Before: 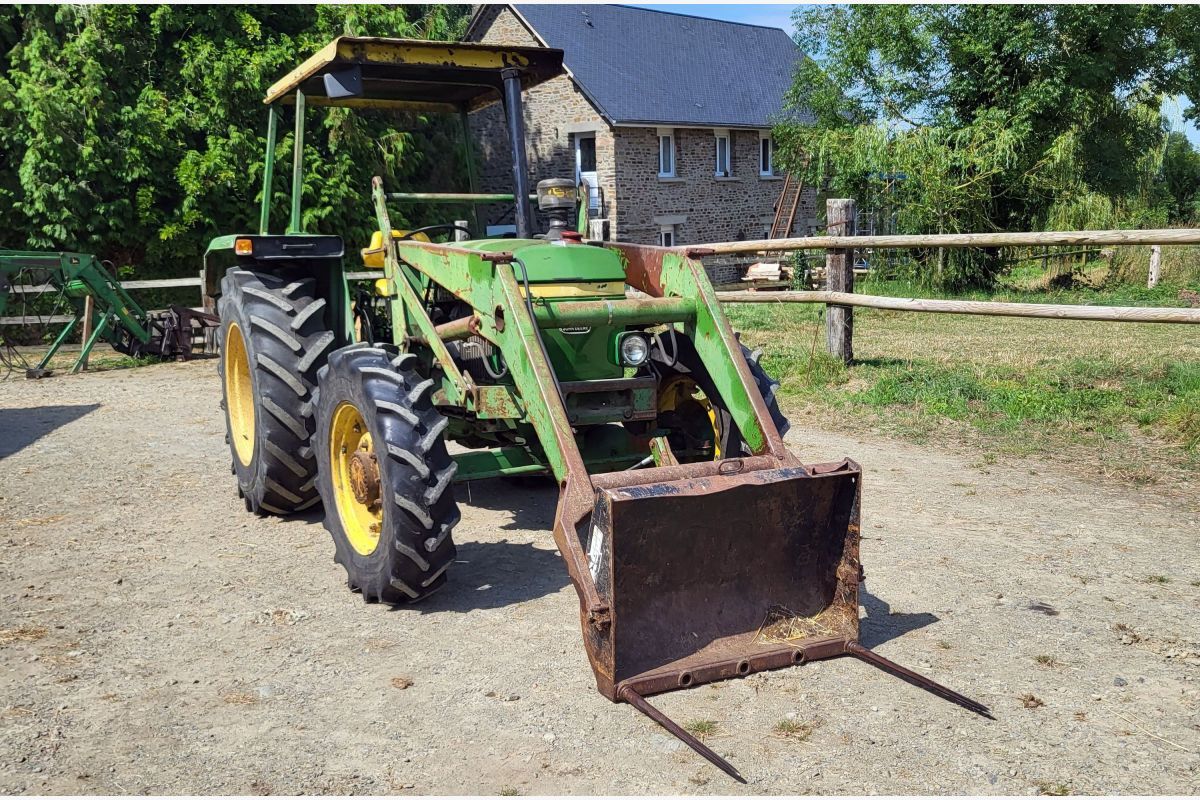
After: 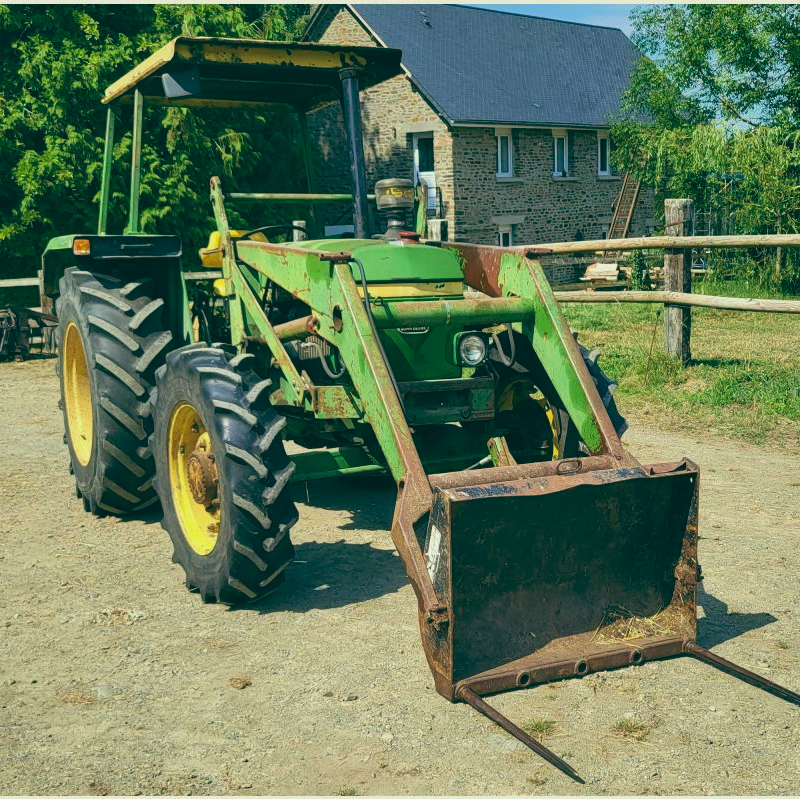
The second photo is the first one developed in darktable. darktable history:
crop and rotate: left 13.537%, right 19.796%
color balance: lift [1.005, 0.99, 1.007, 1.01], gamma [1, 1.034, 1.032, 0.966], gain [0.873, 1.055, 1.067, 0.933]
velvia: on, module defaults
shadows and highlights: shadows 25, highlights -25
